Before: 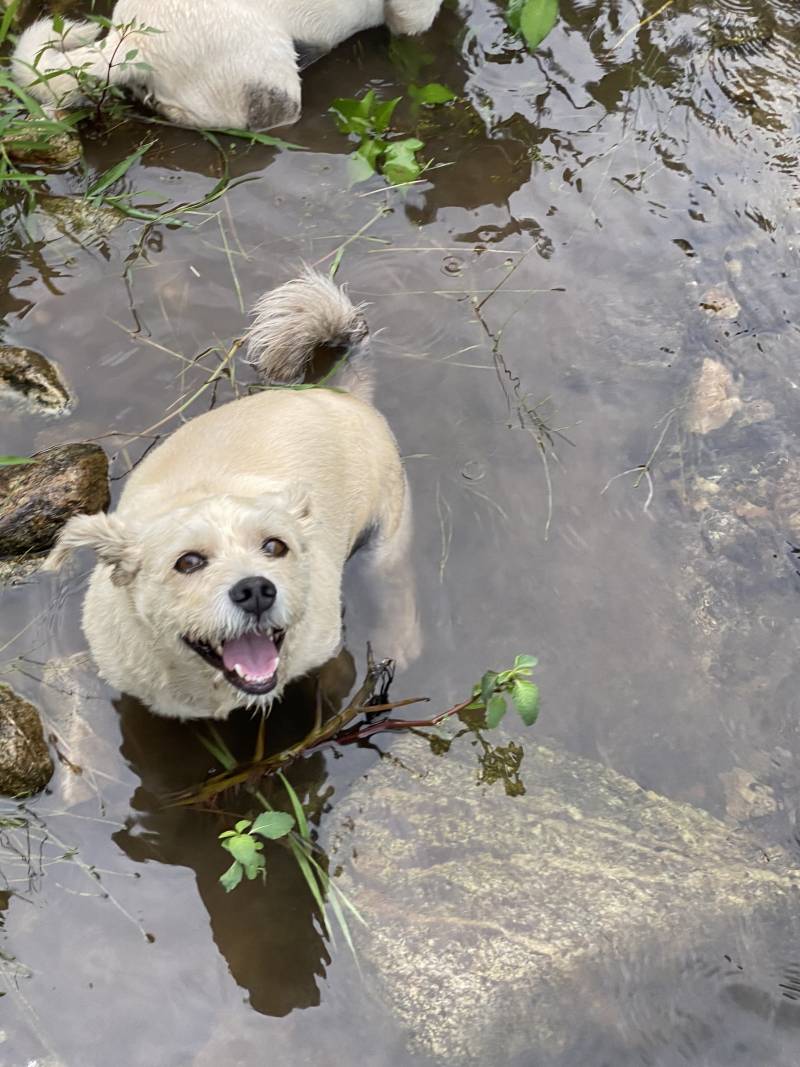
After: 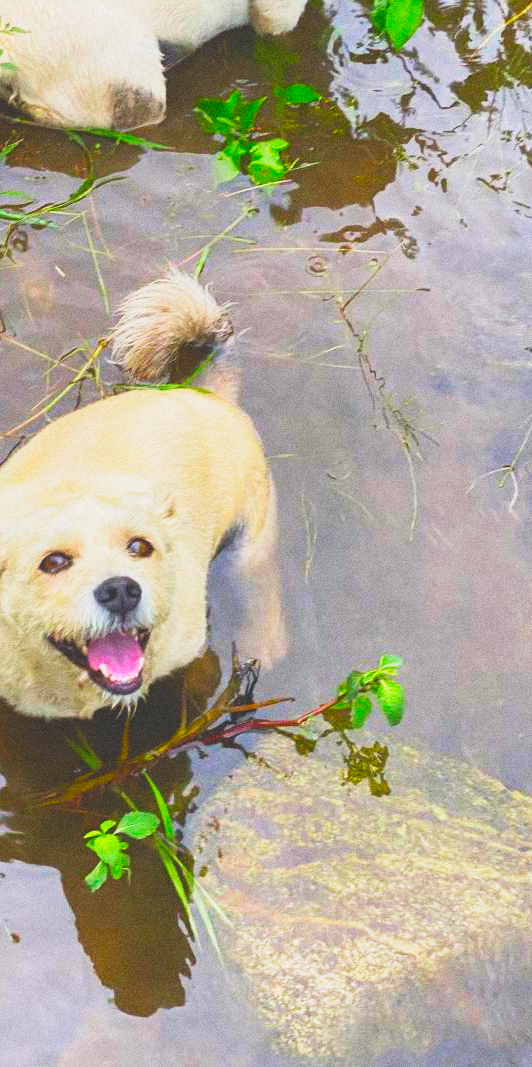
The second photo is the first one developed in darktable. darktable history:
crop: left 16.899%, right 16.556%
exposure: black level correction -0.028, compensate highlight preservation false
base curve: curves: ch0 [(0, 0) (0.088, 0.125) (0.176, 0.251) (0.354, 0.501) (0.613, 0.749) (1, 0.877)], preserve colors none
grain: coarseness 11.82 ISO, strength 36.67%, mid-tones bias 74.17%
tone equalizer: on, module defaults
color correction: saturation 3
